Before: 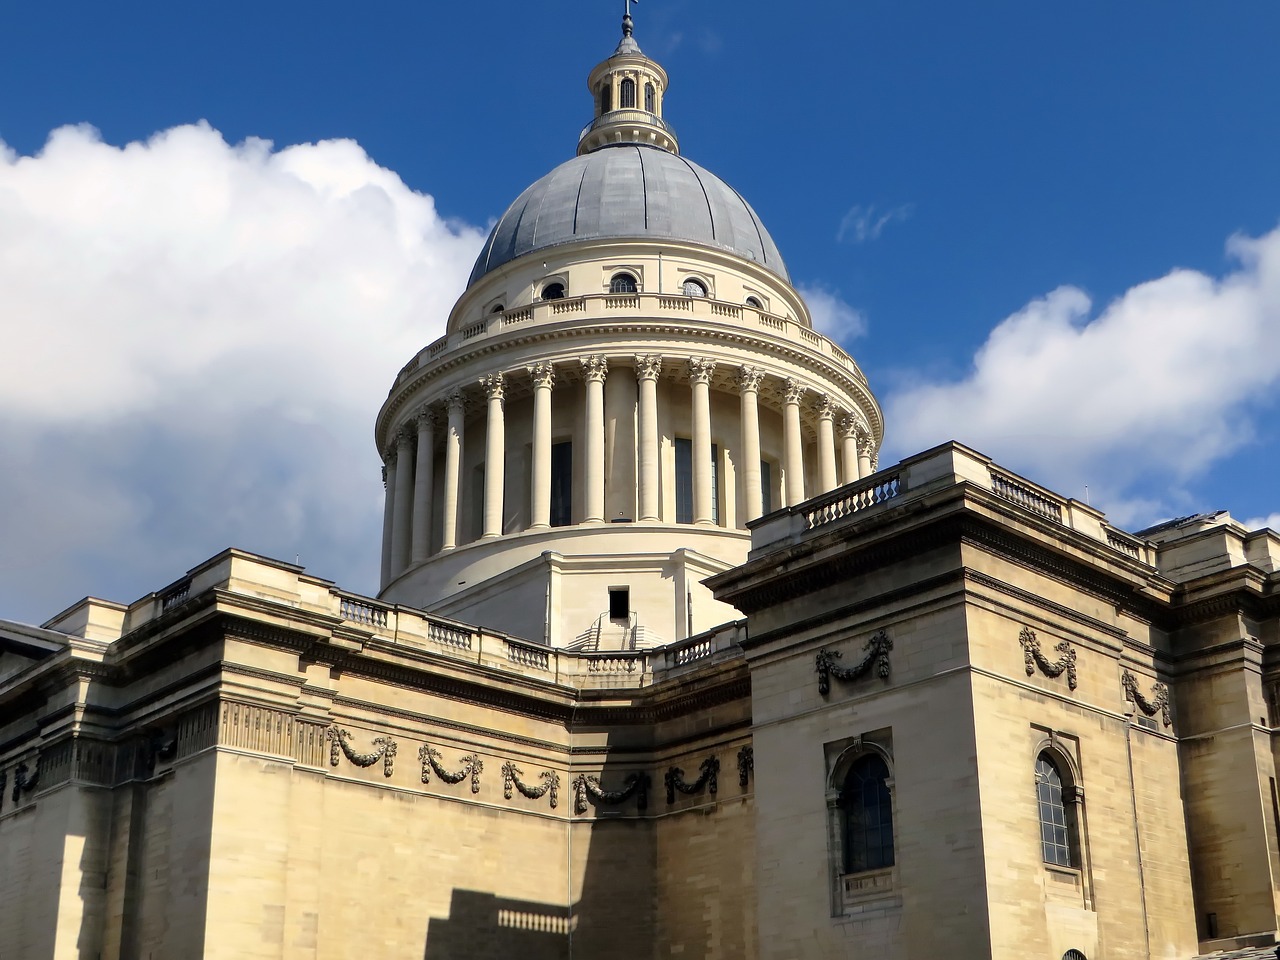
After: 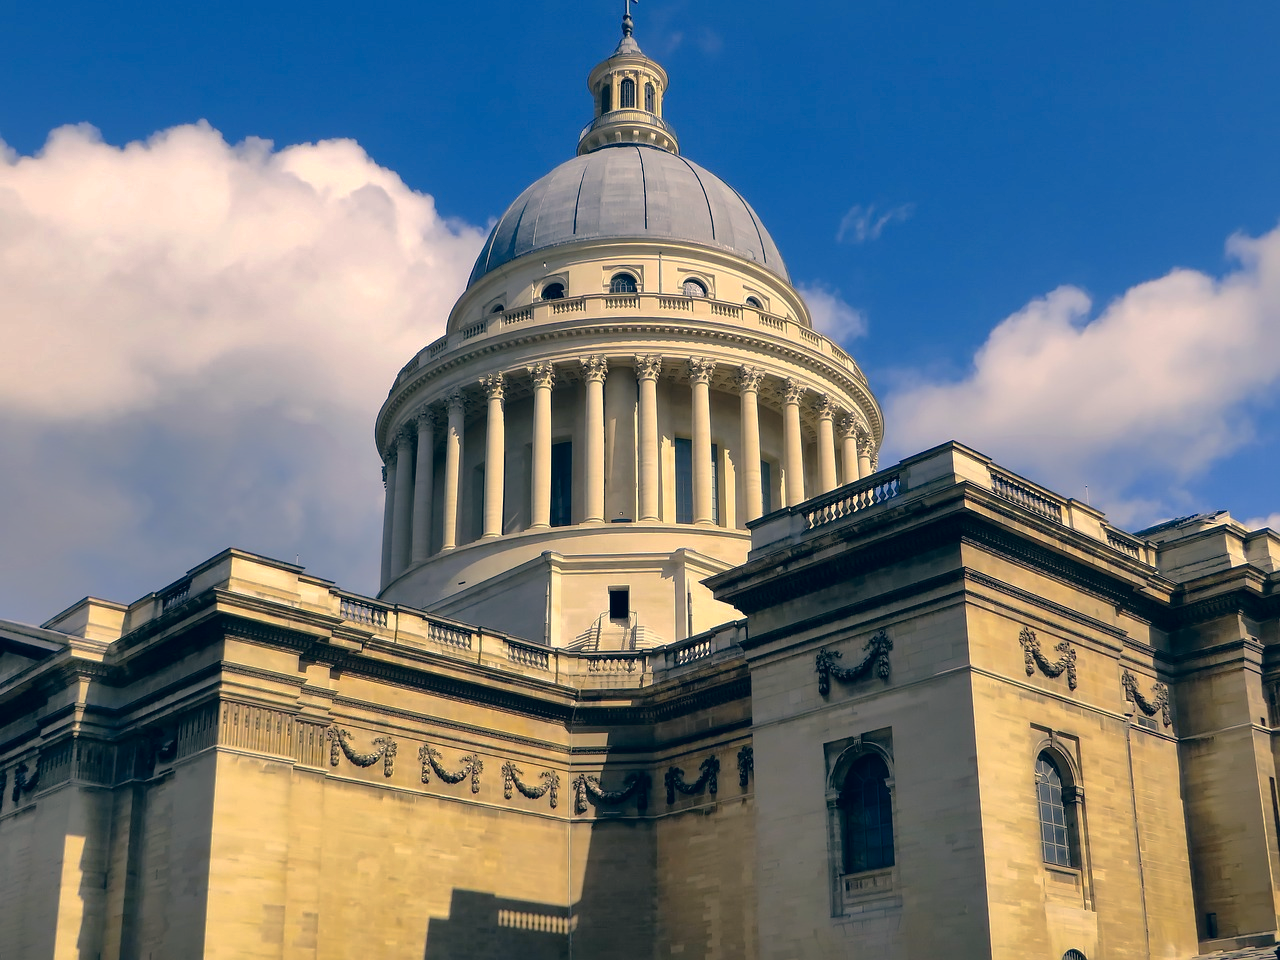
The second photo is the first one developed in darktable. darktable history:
color correction: highlights a* 10.32, highlights b* 14.66, shadows a* -9.59, shadows b* -15.02
shadows and highlights: shadows 40, highlights -60
